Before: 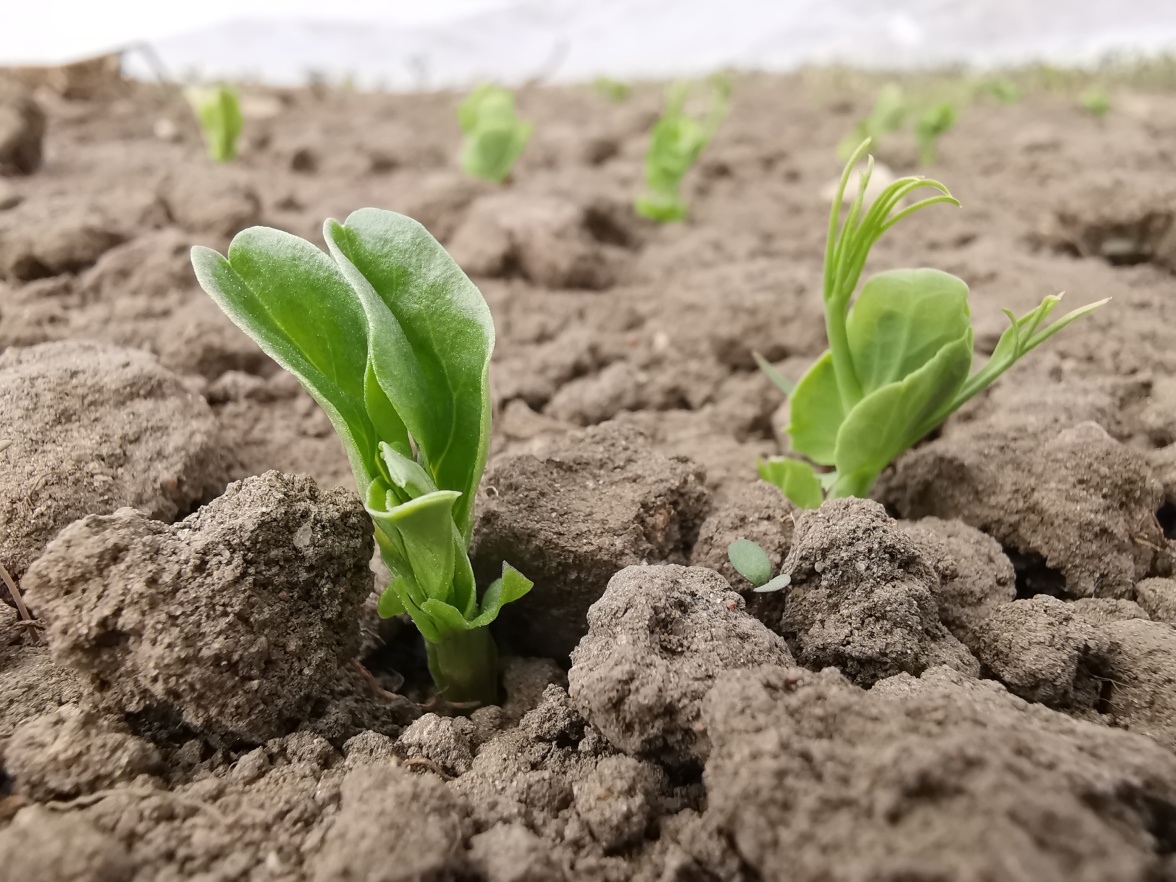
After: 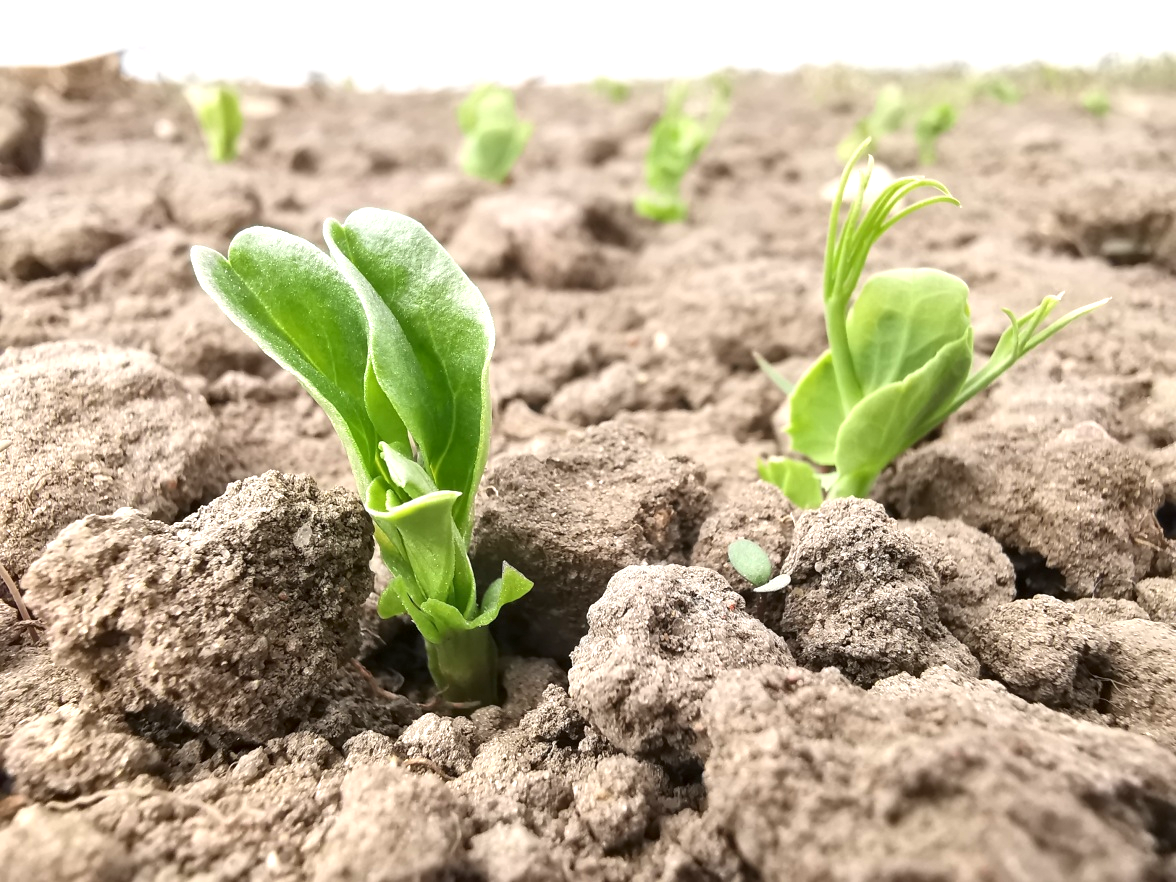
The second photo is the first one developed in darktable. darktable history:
graduated density: on, module defaults
exposure: black level correction 0, exposure 1.125 EV, compensate exposure bias true, compensate highlight preservation false
local contrast: mode bilateral grid, contrast 20, coarseness 50, detail 120%, midtone range 0.2
